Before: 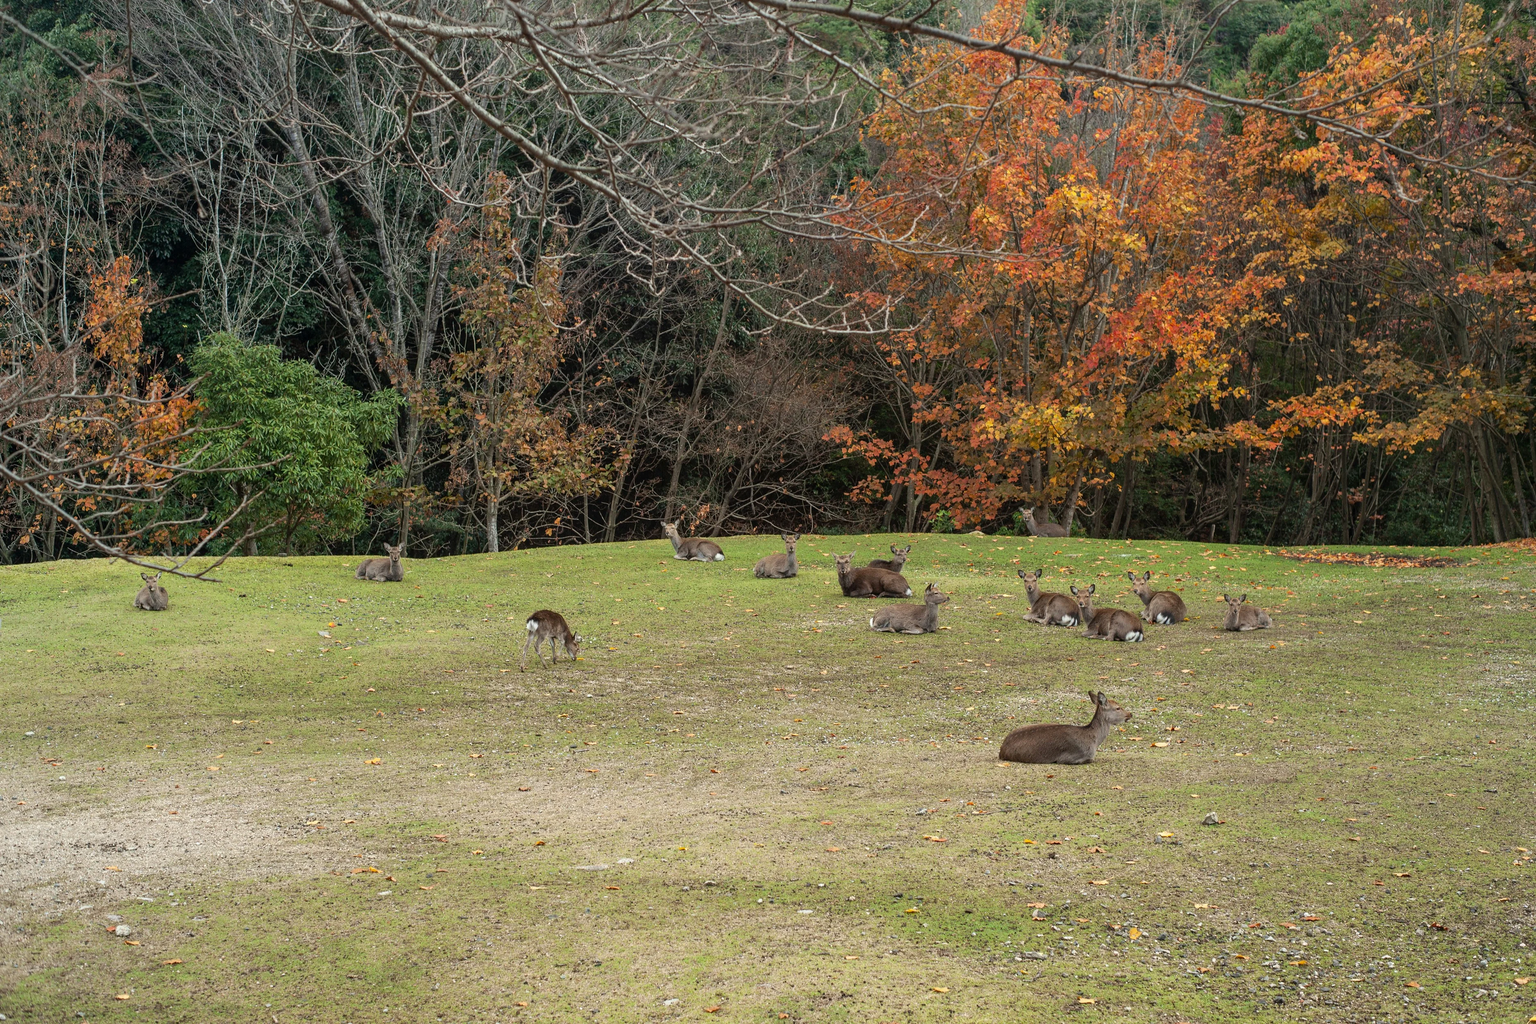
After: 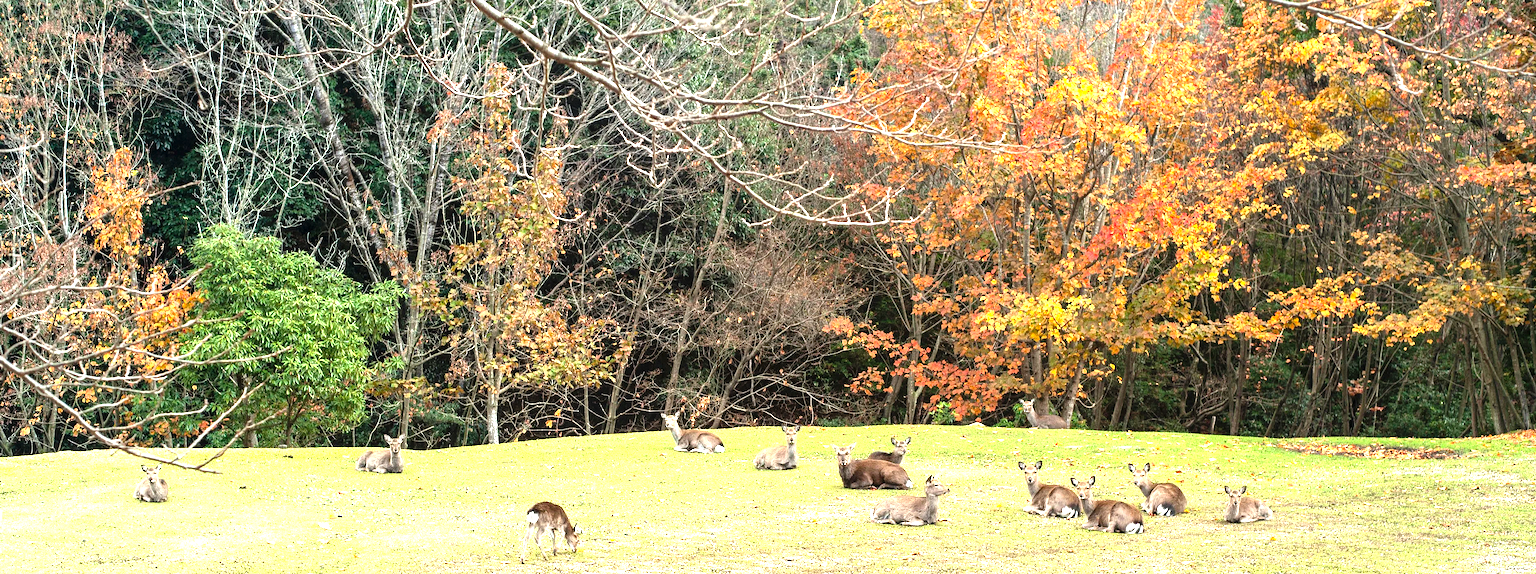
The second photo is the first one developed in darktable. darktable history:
levels: levels [0, 0.281, 0.562]
crop and rotate: top 10.605%, bottom 33.274%
